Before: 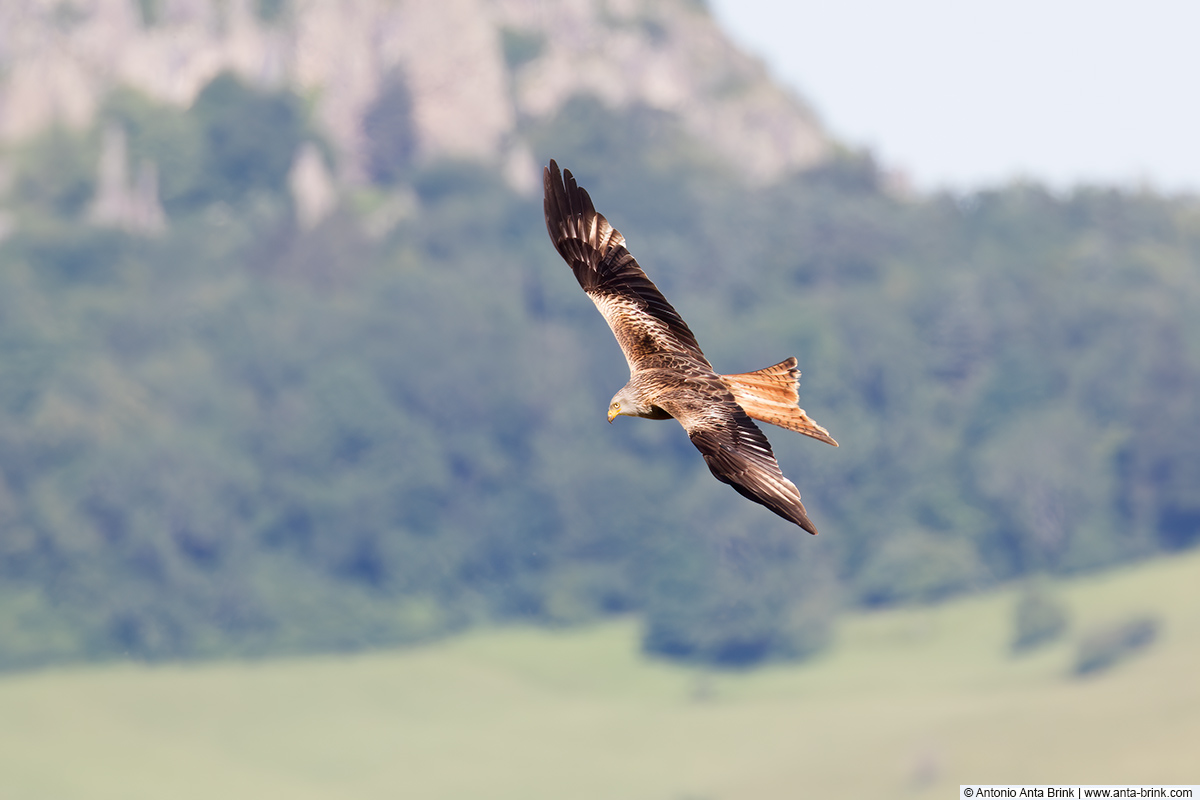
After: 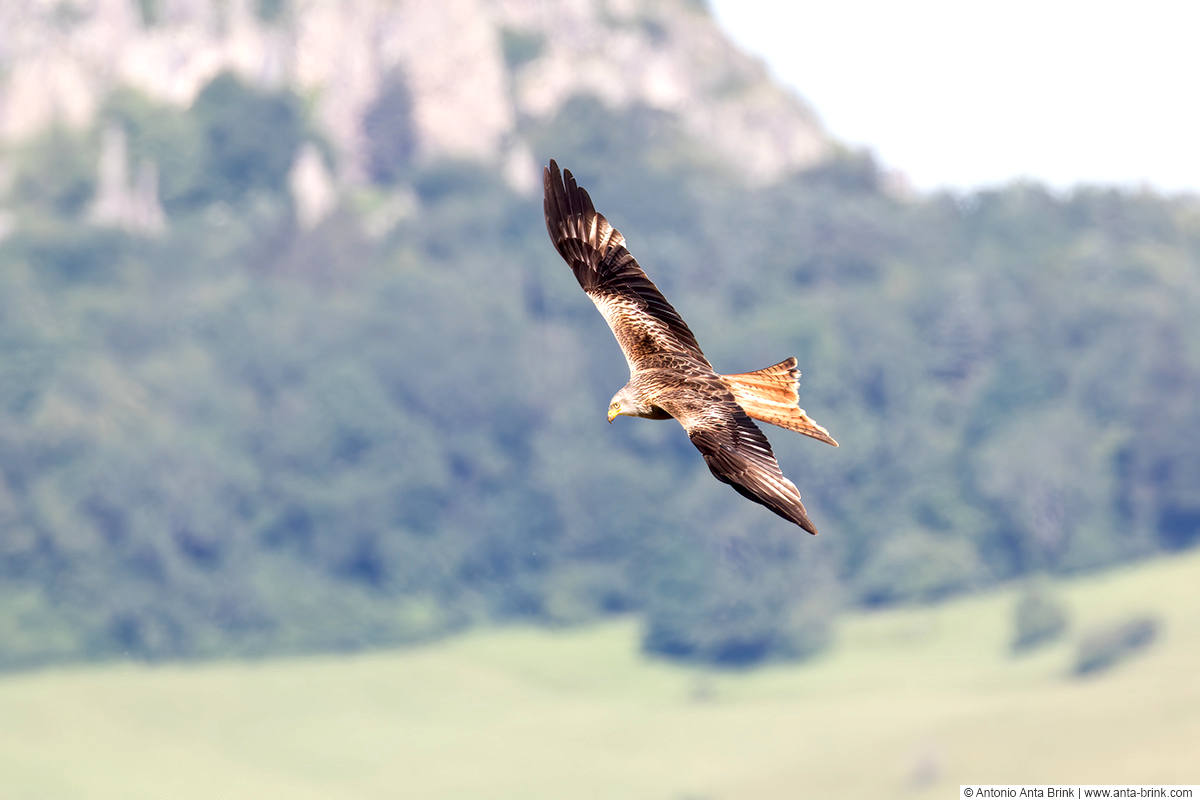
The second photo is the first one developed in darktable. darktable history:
local contrast: on, module defaults
exposure: black level correction 0.003, exposure 0.385 EV, compensate exposure bias true, compensate highlight preservation false
